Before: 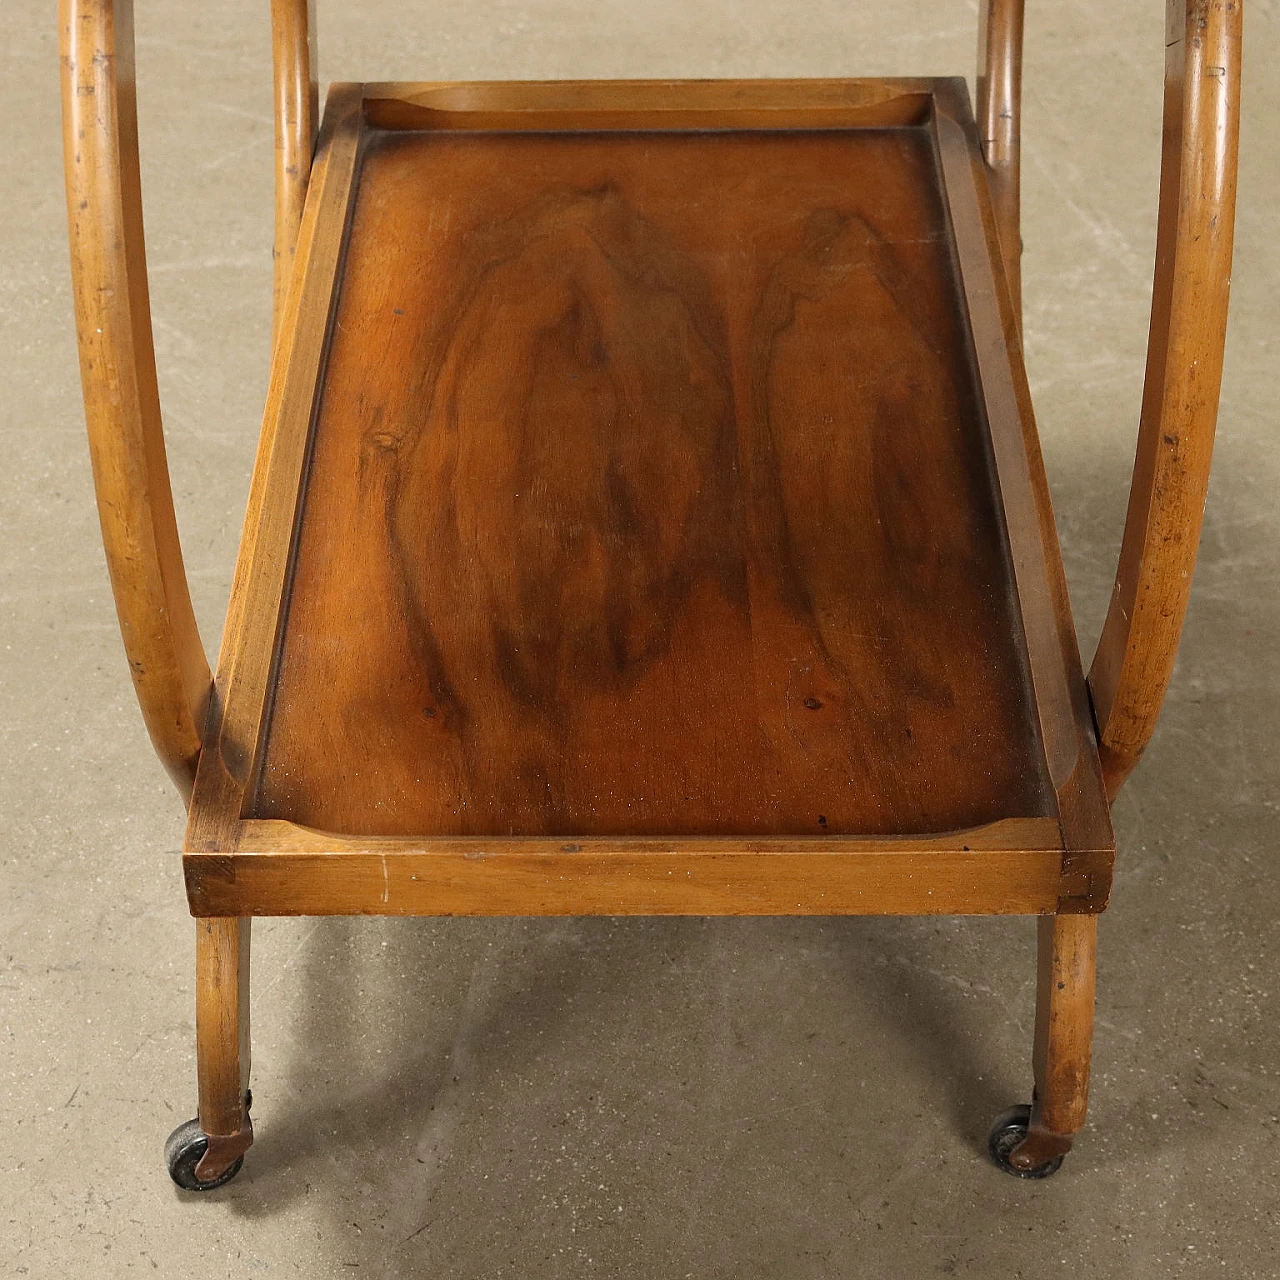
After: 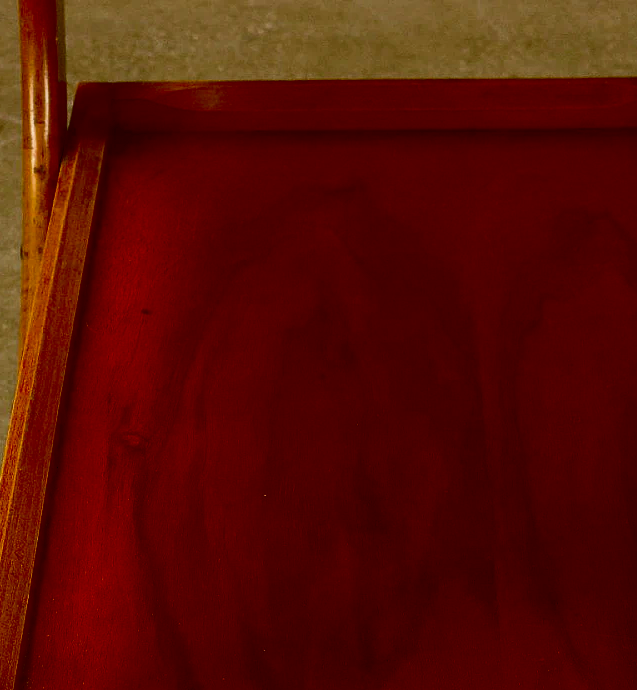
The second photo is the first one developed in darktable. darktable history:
crop: left 19.708%, right 30.452%, bottom 46.025%
color balance rgb: perceptual saturation grading › global saturation 25.718%, perceptual saturation grading › highlights -50.034%, perceptual saturation grading › shadows 30.083%, global vibrance 20%
local contrast: on, module defaults
contrast brightness saturation: brightness -0.98, saturation 0.988
